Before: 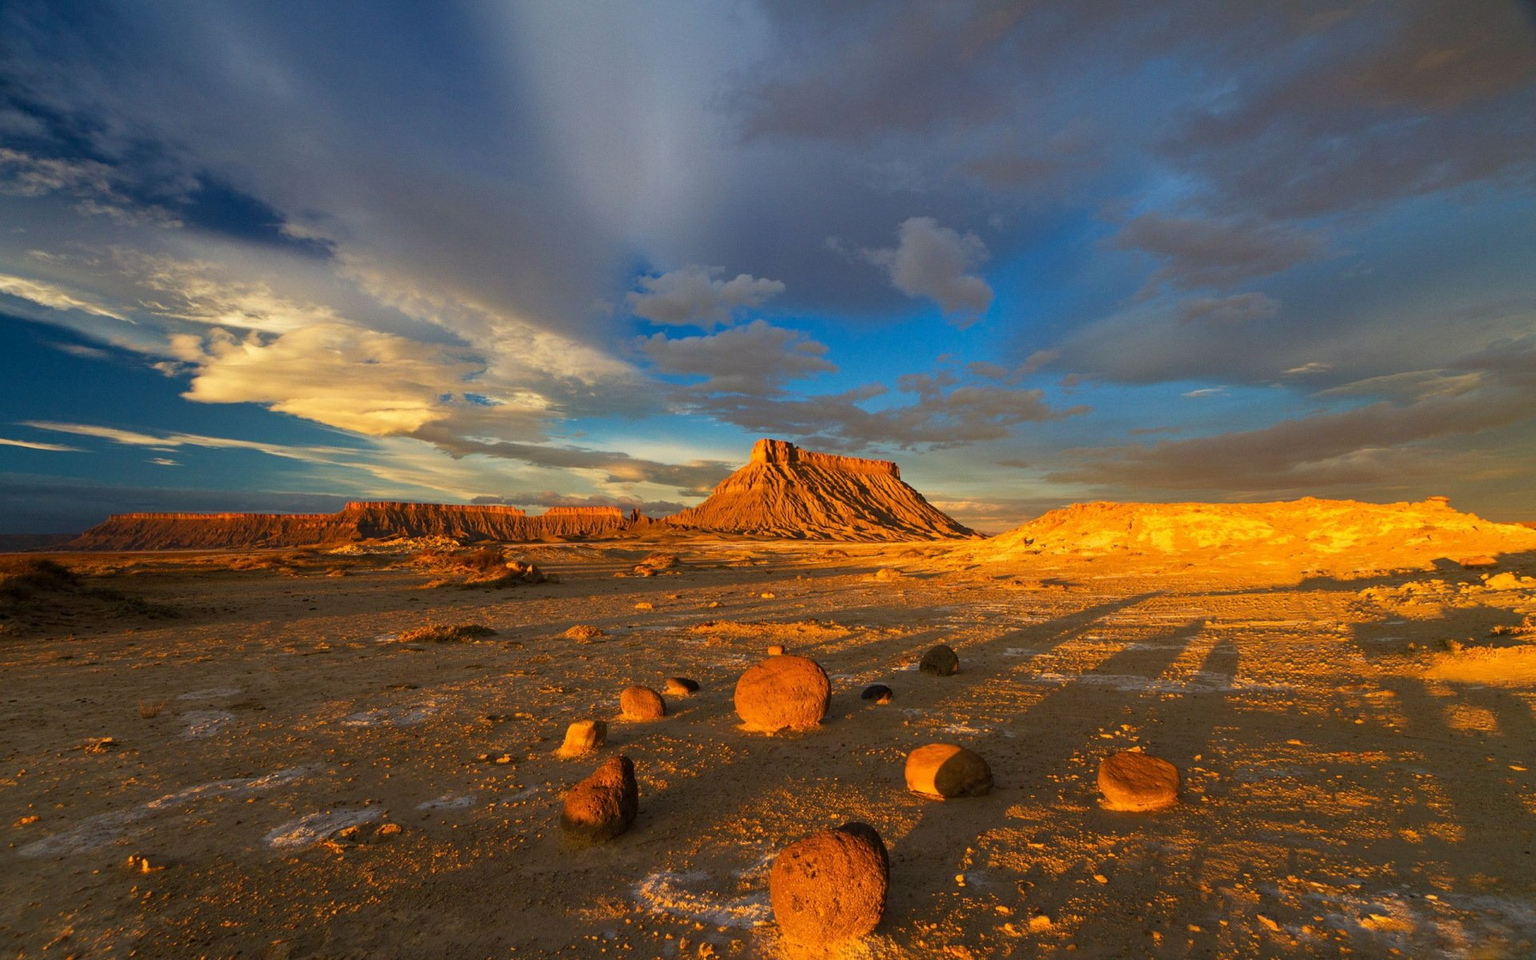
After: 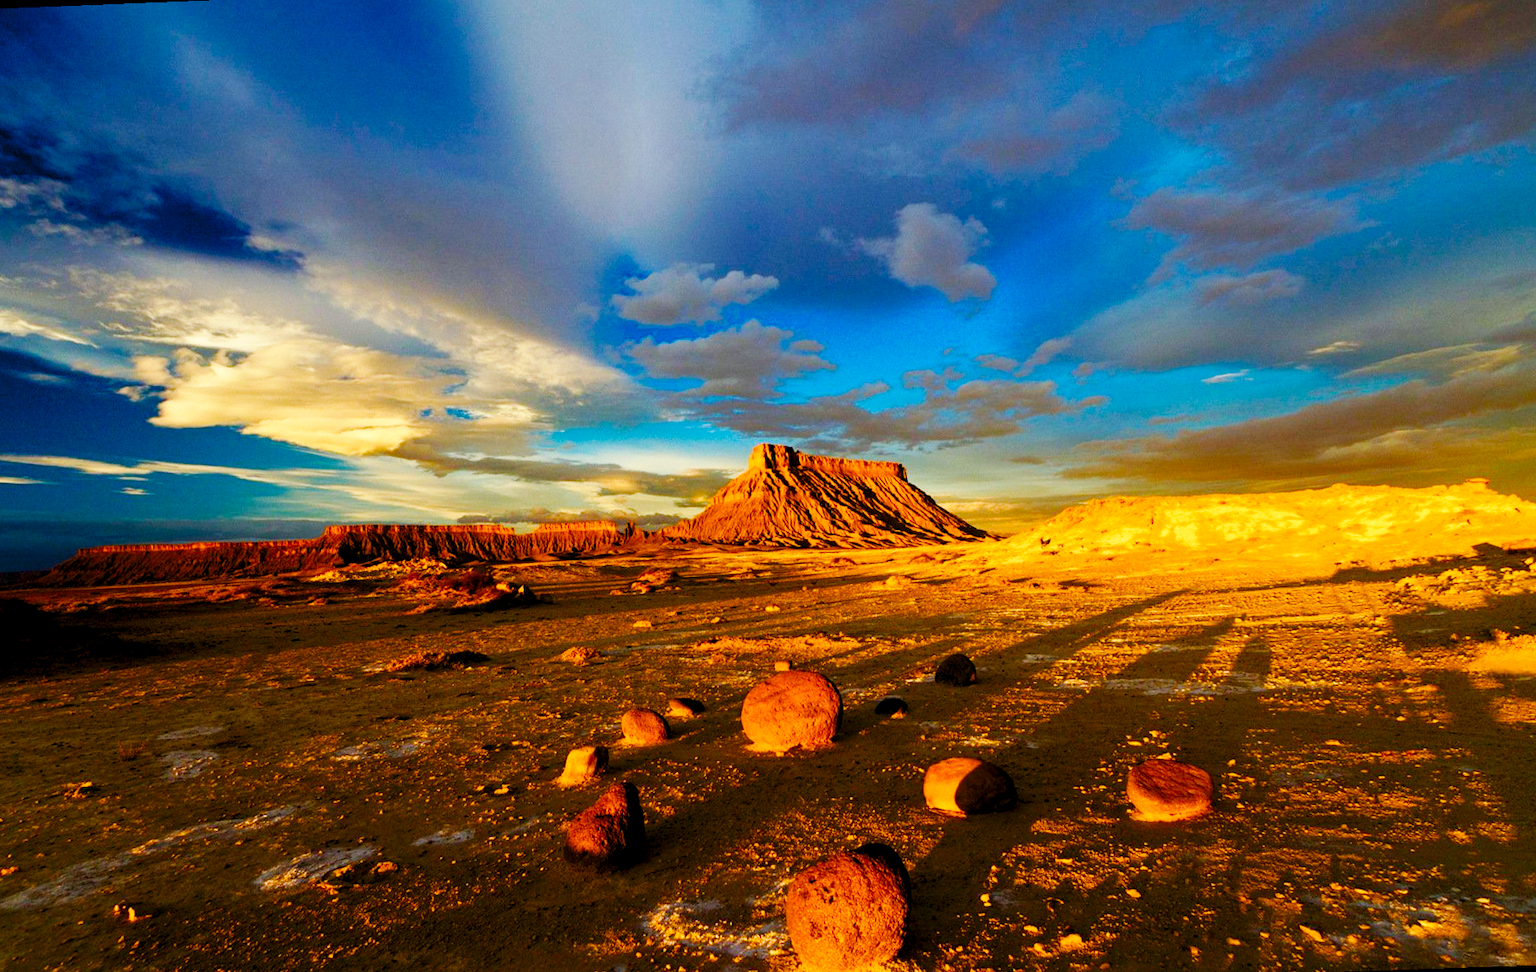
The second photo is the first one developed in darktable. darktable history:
rotate and perspective: rotation -2.12°, lens shift (vertical) 0.009, lens shift (horizontal) -0.008, automatic cropping original format, crop left 0.036, crop right 0.964, crop top 0.05, crop bottom 0.959
color balance rgb: shadows lift › luminance -9.41%, highlights gain › luminance 17.6%, global offset › luminance -1.45%, perceptual saturation grading › highlights -17.77%, perceptual saturation grading › mid-tones 33.1%, perceptual saturation grading › shadows 50.52%, global vibrance 24.22%
base curve: curves: ch0 [(0, 0) (0.032, 0.025) (0.121, 0.166) (0.206, 0.329) (0.605, 0.79) (1, 1)], preserve colors none
white balance: red 0.978, blue 0.999
